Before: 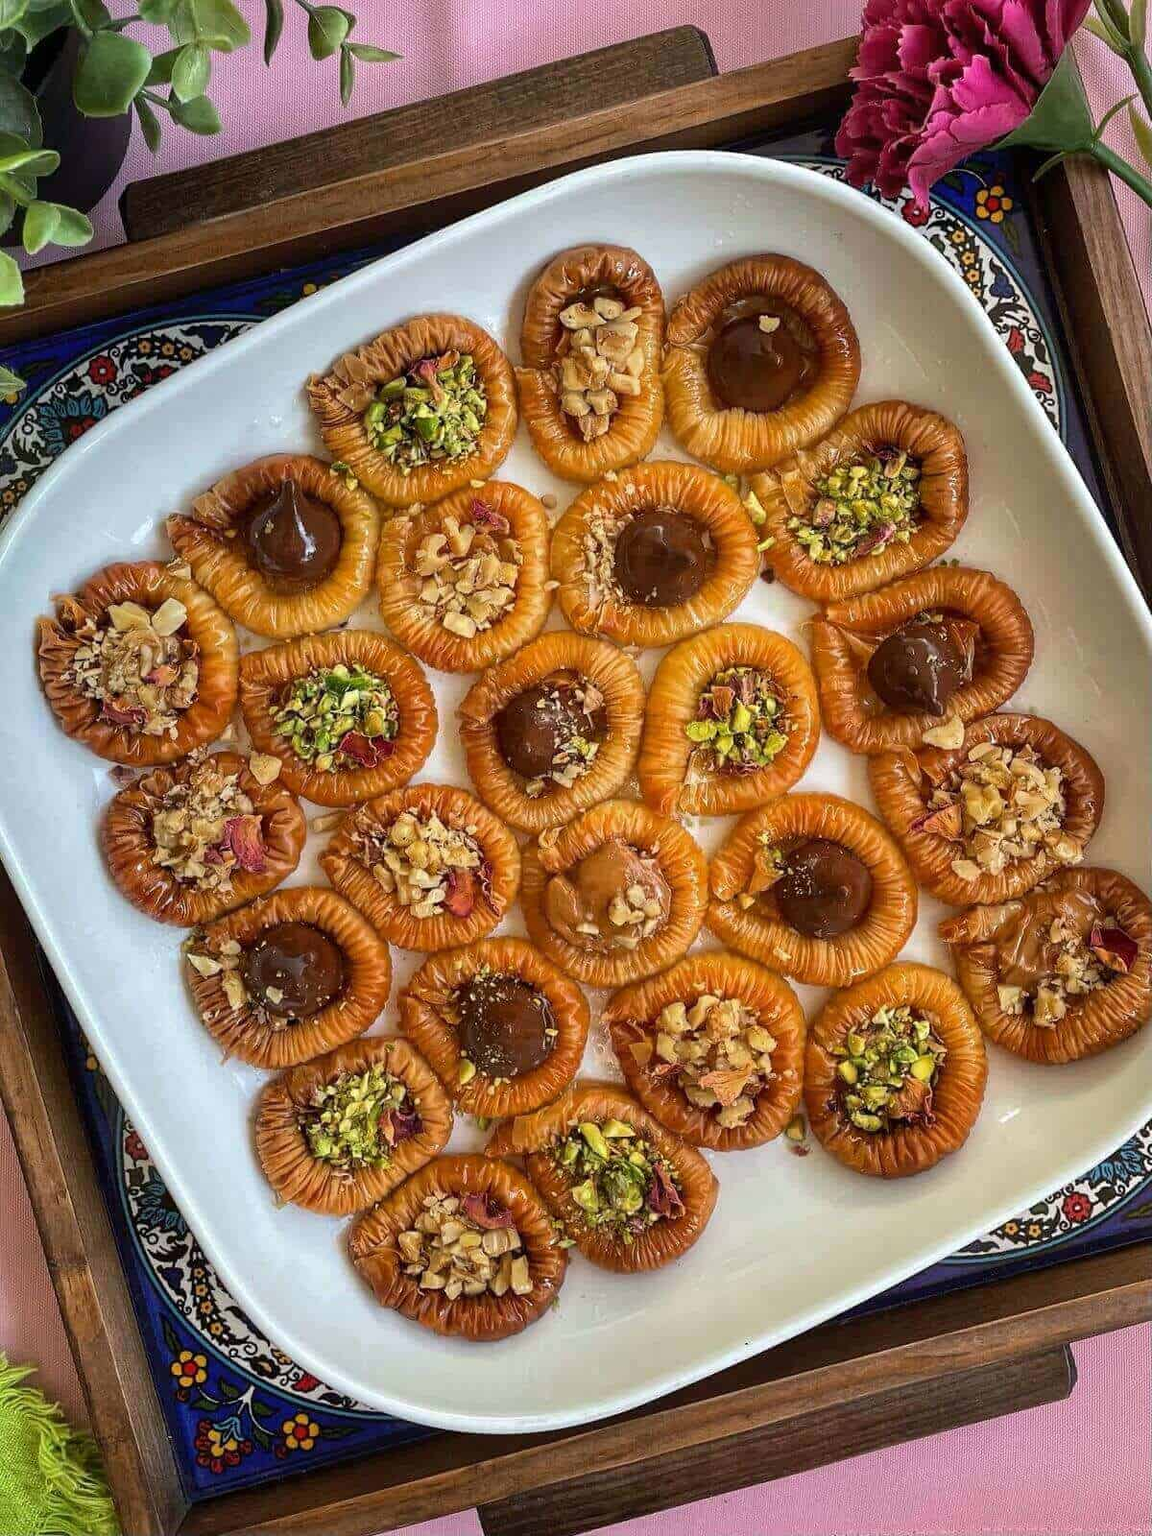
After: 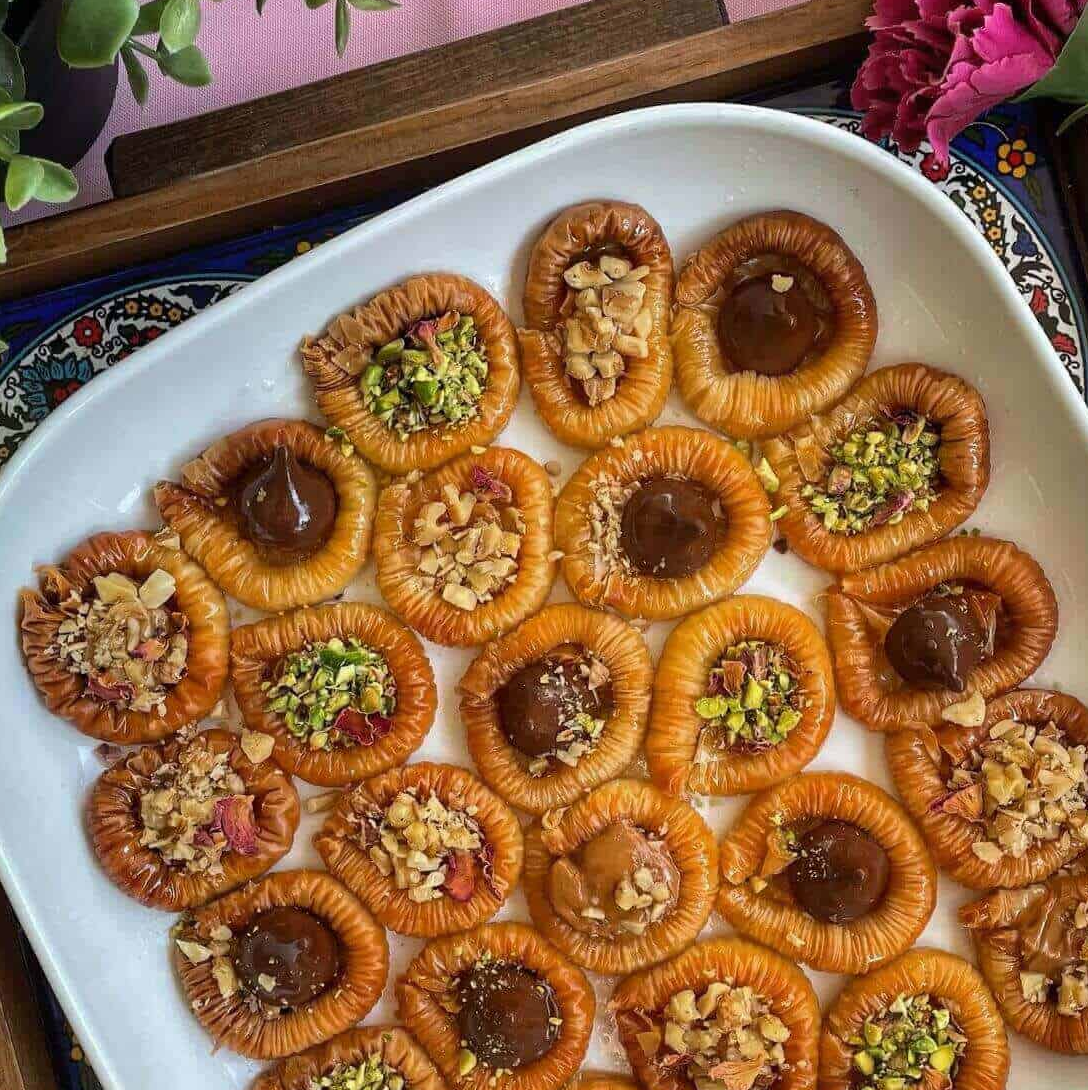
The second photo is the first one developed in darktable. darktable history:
crop: left 1.623%, top 3.425%, right 7.642%, bottom 28.43%
exposure: exposure -0.045 EV, compensate highlight preservation false
